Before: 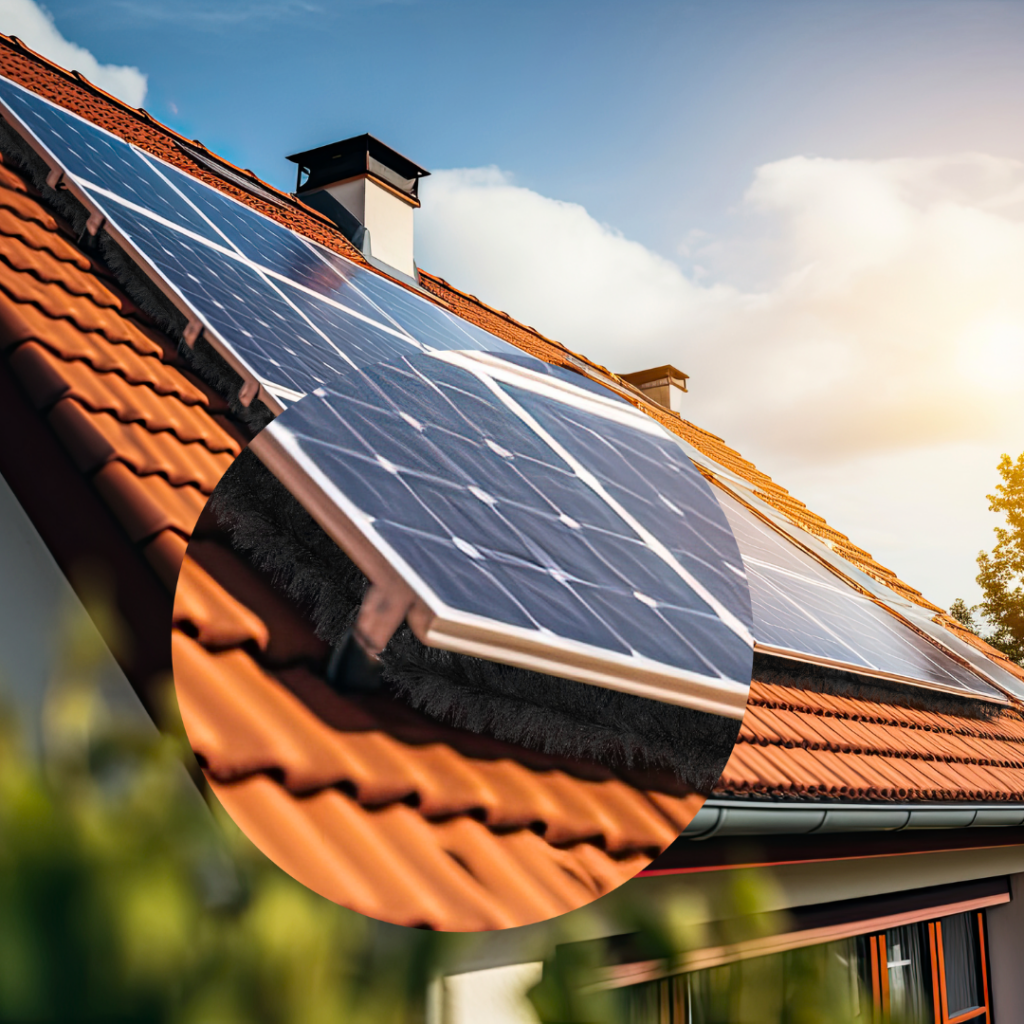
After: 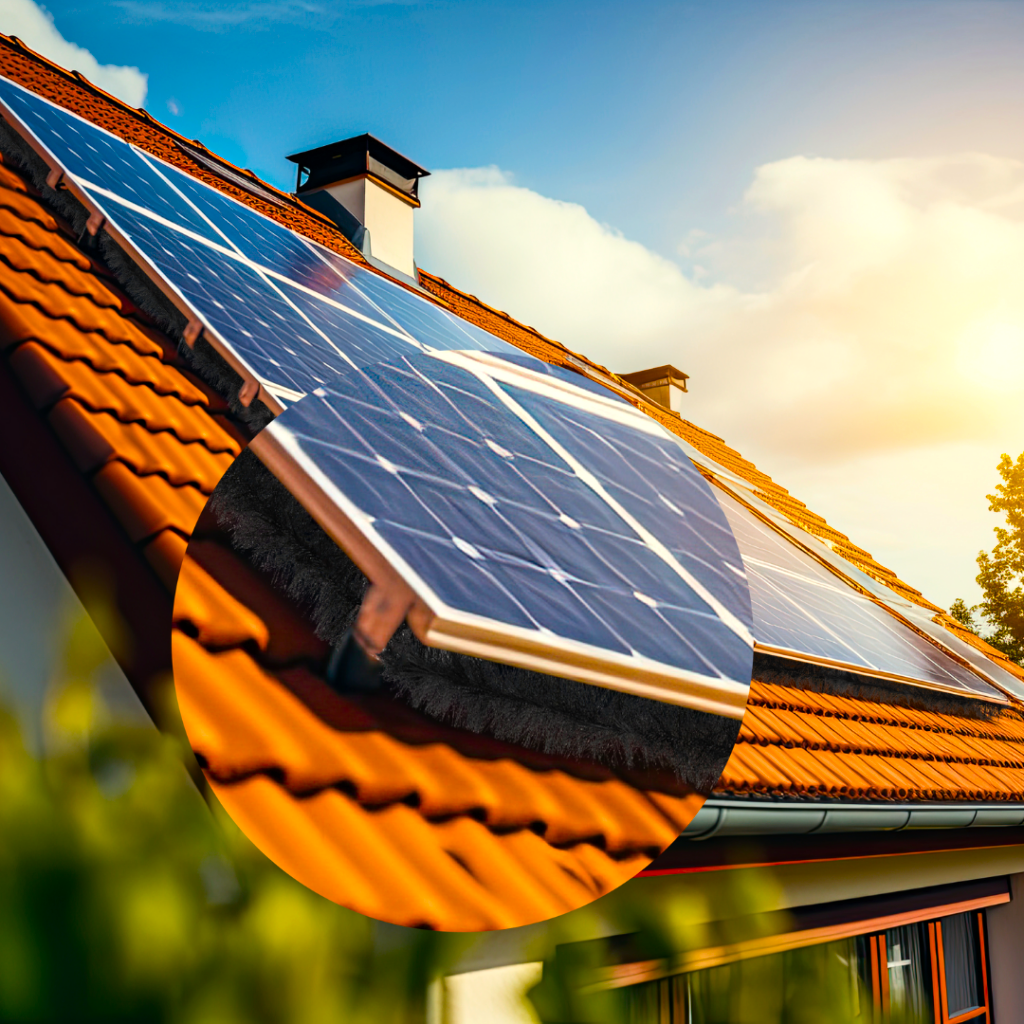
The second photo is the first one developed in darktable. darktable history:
color balance rgb: highlights gain › luminance 6.147%, highlights gain › chroma 2.516%, highlights gain › hue 92.29°, perceptual saturation grading › global saturation 37.265%, perceptual saturation grading › shadows 34.749%, global vibrance 20%
